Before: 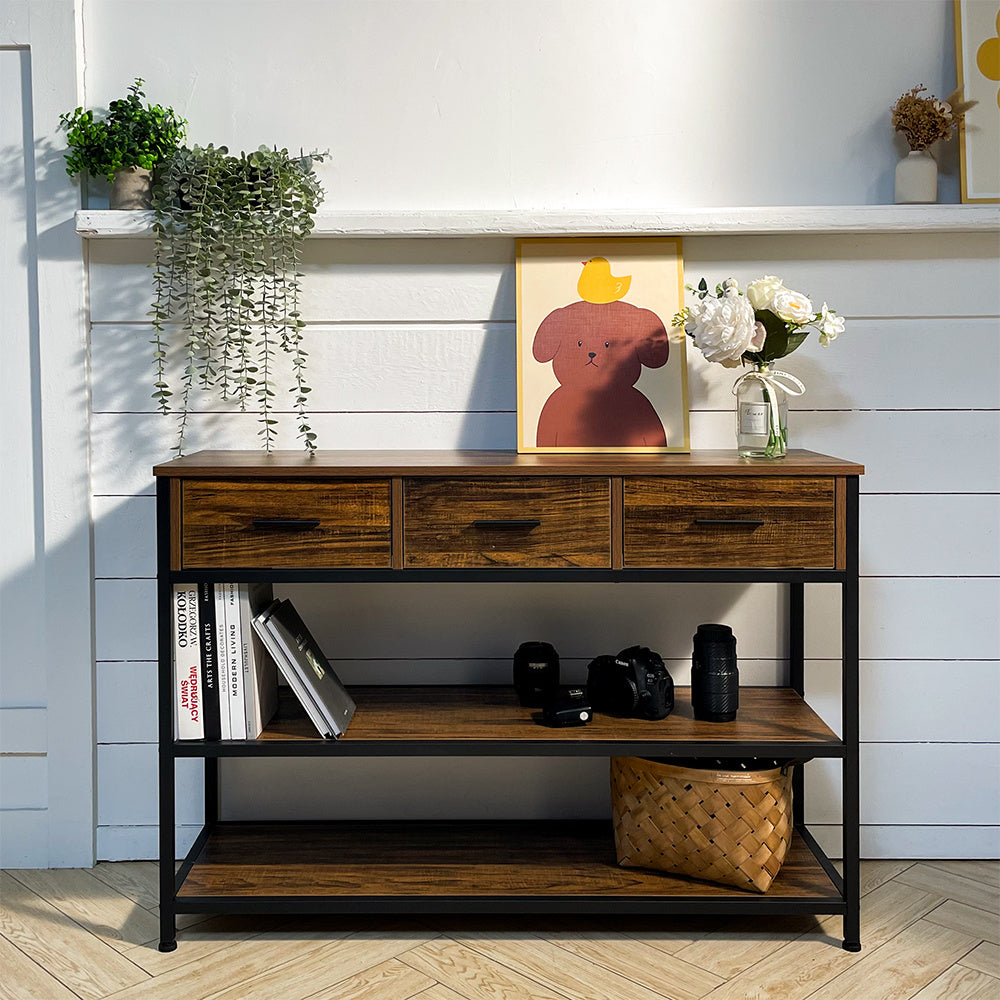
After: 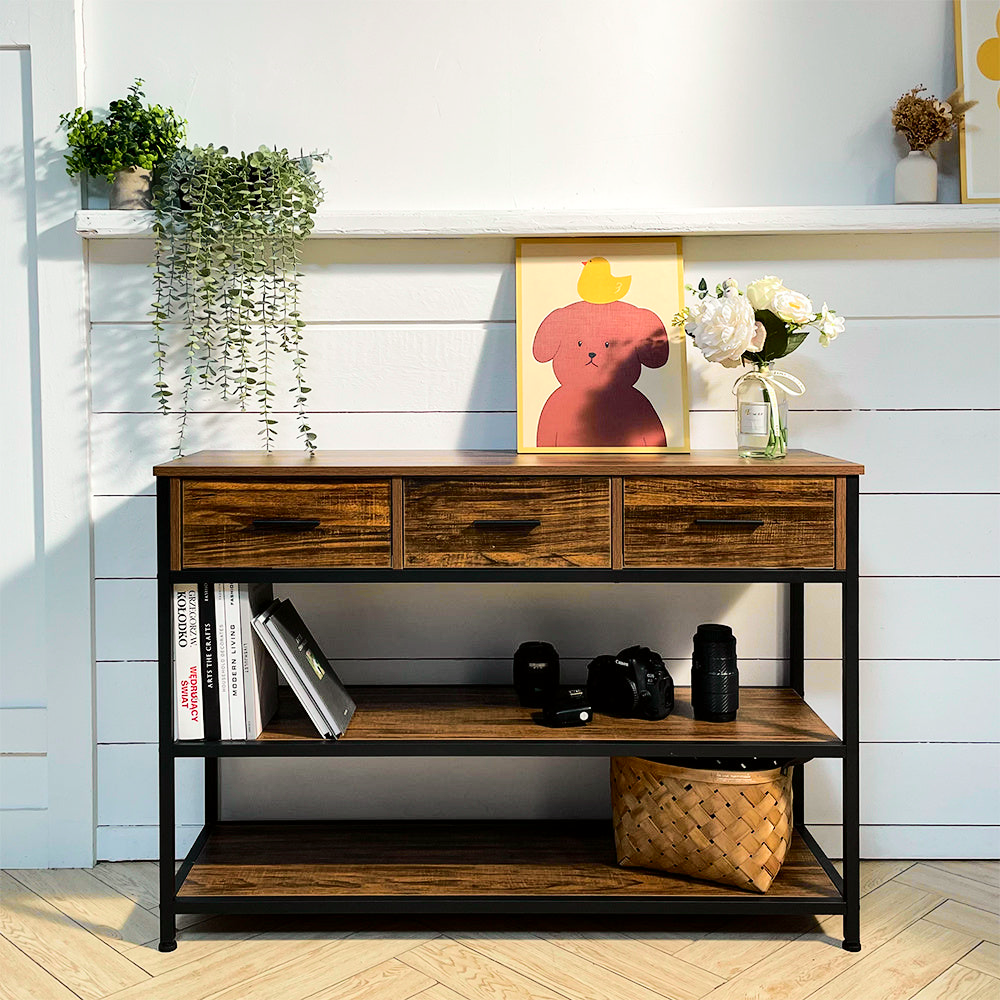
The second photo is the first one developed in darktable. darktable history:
contrast brightness saturation: contrast 0.06, brightness -0.01, saturation -0.23
tone curve: curves: ch0 [(0, 0) (0.131, 0.135) (0.288, 0.372) (0.451, 0.608) (0.612, 0.739) (0.736, 0.832) (1, 1)]; ch1 [(0, 0) (0.392, 0.398) (0.487, 0.471) (0.496, 0.493) (0.519, 0.531) (0.557, 0.591) (0.581, 0.639) (0.622, 0.711) (1, 1)]; ch2 [(0, 0) (0.388, 0.344) (0.438, 0.425) (0.476, 0.482) (0.502, 0.508) (0.524, 0.531) (0.538, 0.58) (0.58, 0.621) (0.613, 0.679) (0.655, 0.738) (1, 1)], color space Lab, independent channels, preserve colors none
